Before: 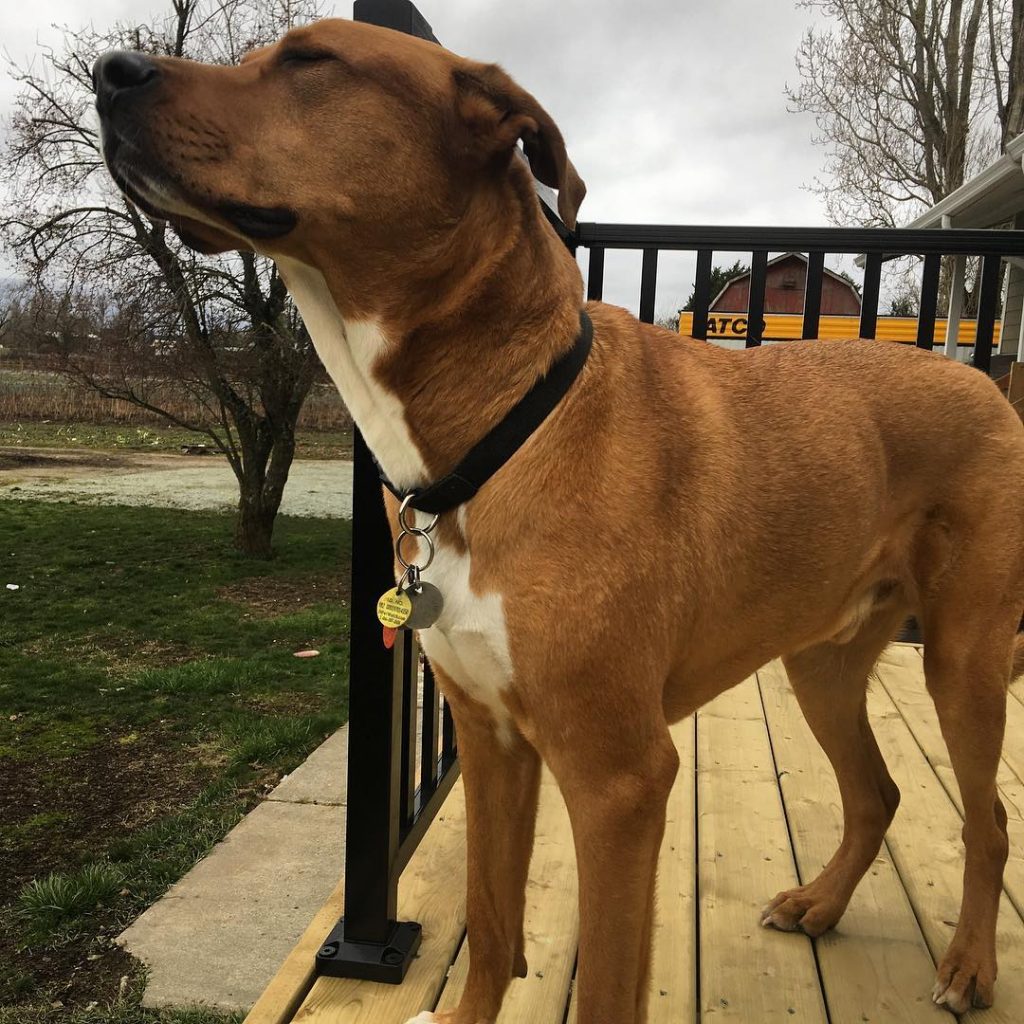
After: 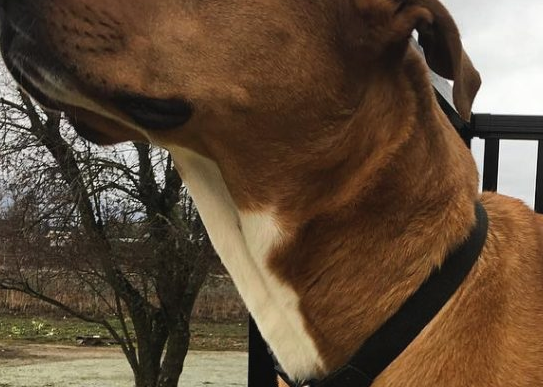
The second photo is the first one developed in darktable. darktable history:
color balance rgb: global offset › luminance 0.222%, perceptual saturation grading › global saturation 0.94%
crop: left 10.326%, top 10.731%, right 36.572%, bottom 51.468%
